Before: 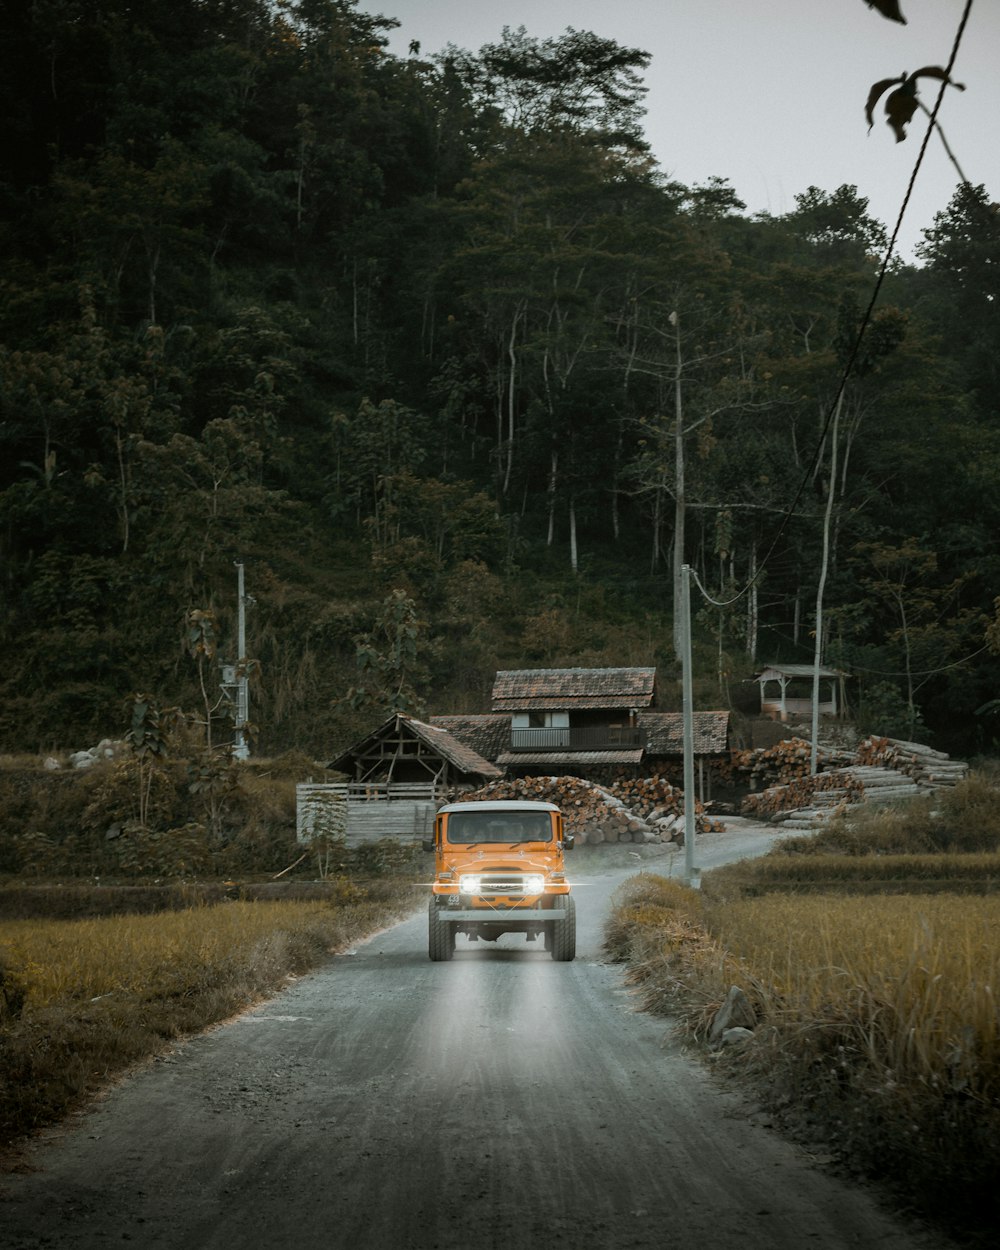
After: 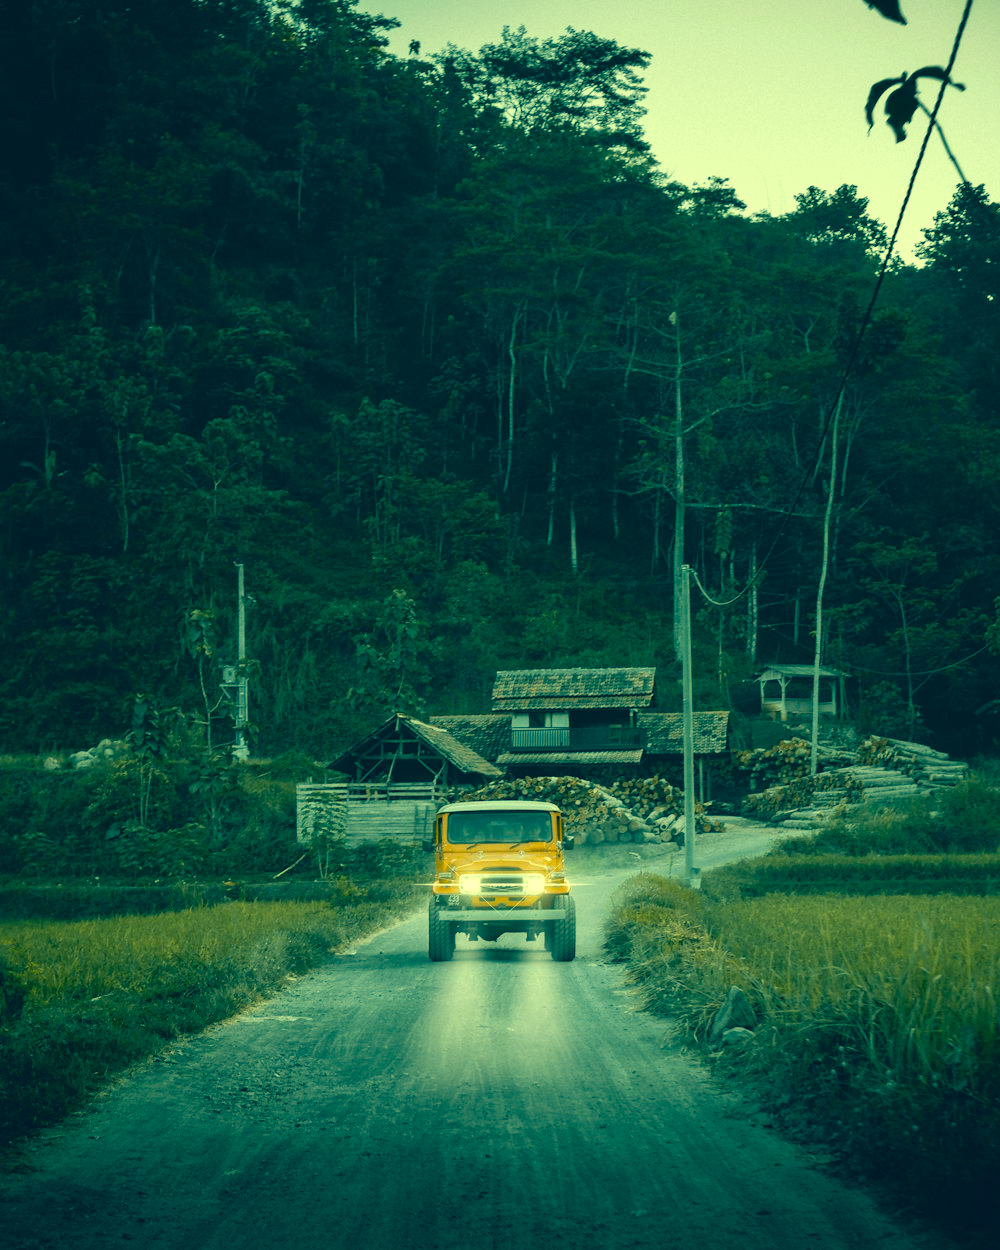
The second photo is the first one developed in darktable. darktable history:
exposure: black level correction 0.001, exposure 0.5 EV, compensate exposure bias true, compensate highlight preservation false
color correction: highlights a* -15.58, highlights b* 40, shadows a* -40, shadows b* -26.18
